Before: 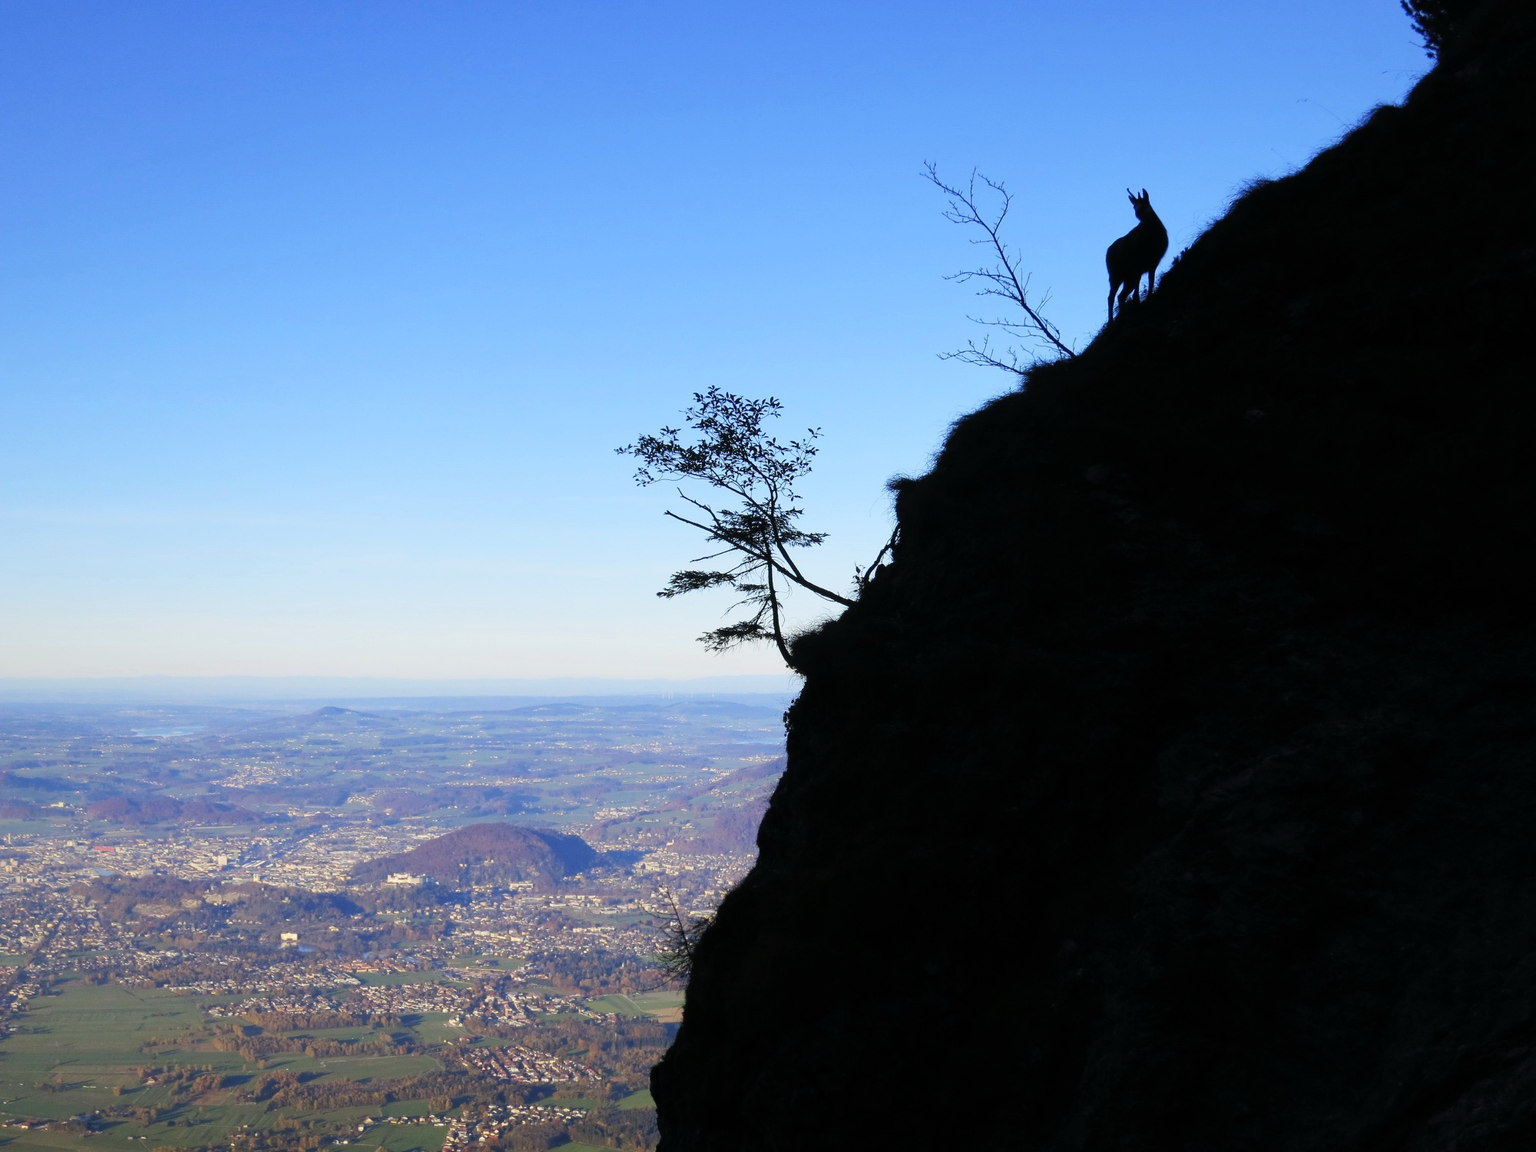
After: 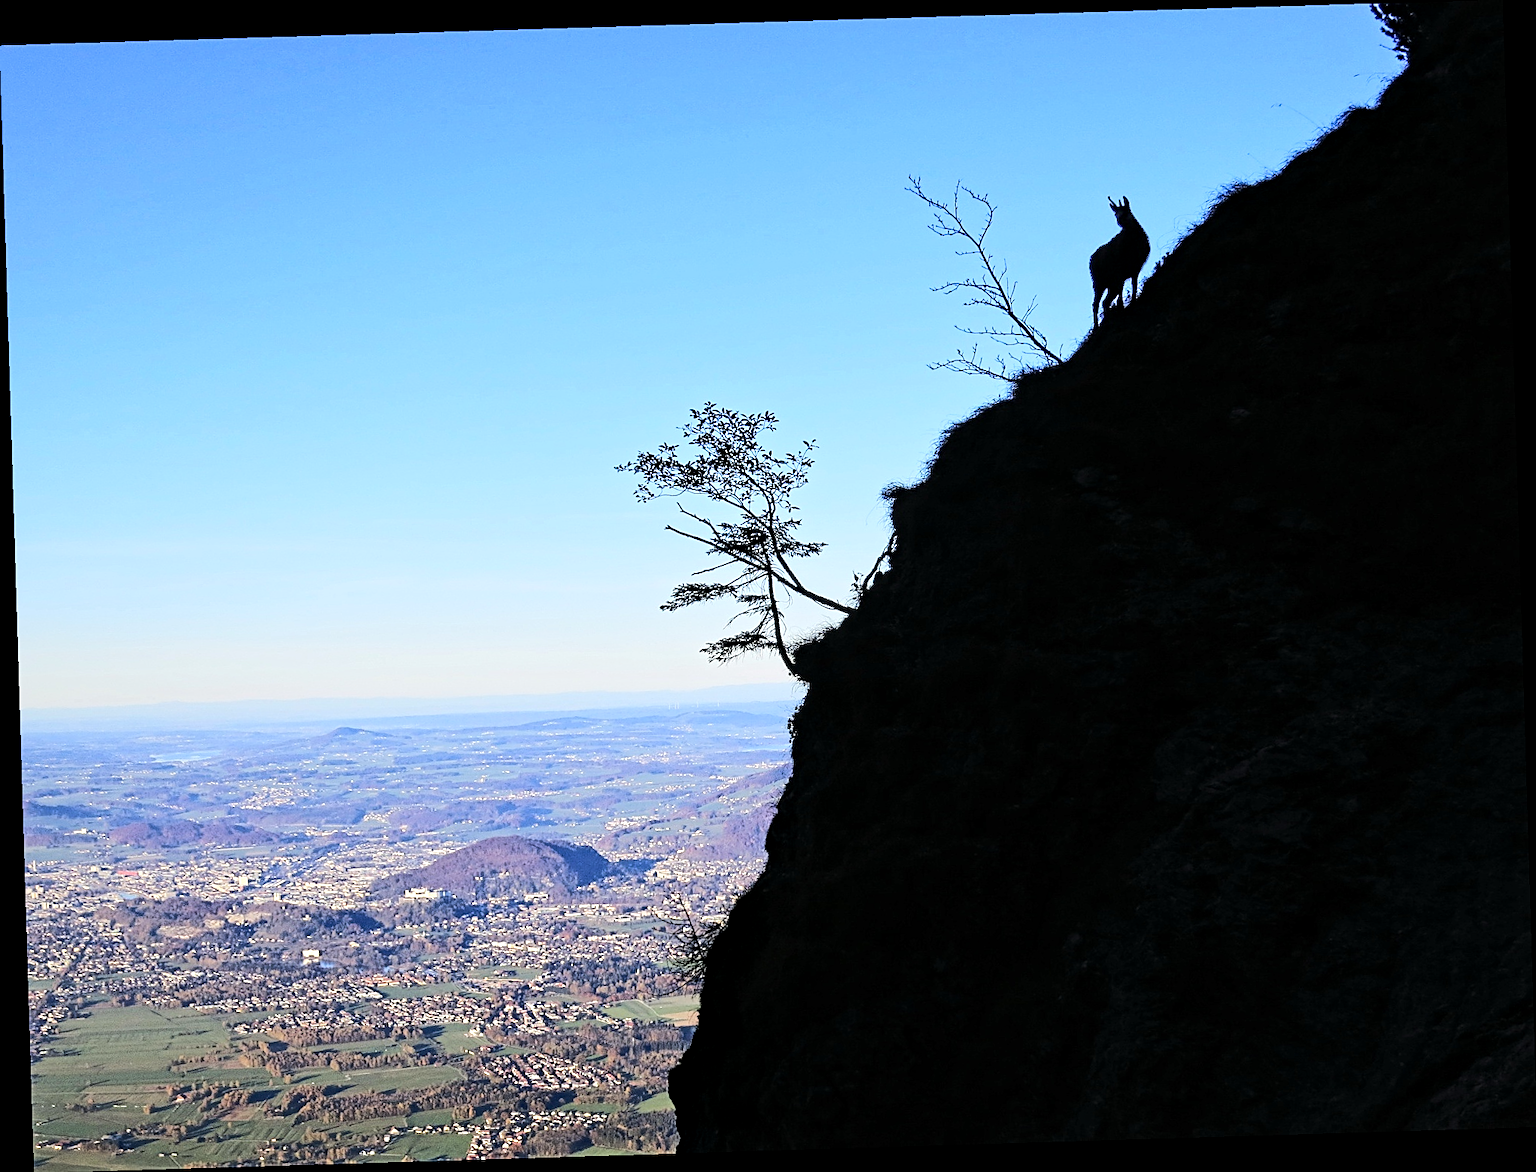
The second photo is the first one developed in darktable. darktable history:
sharpen: on, module defaults
rgb curve: curves: ch0 [(0, 0) (0.284, 0.292) (0.505, 0.644) (1, 1)], compensate middle gray true
contrast equalizer: octaves 7, y [[0.5, 0.542, 0.583, 0.625, 0.667, 0.708], [0.5 ×6], [0.5 ×6], [0 ×6], [0 ×6]]
rotate and perspective: rotation -1.75°, automatic cropping off
